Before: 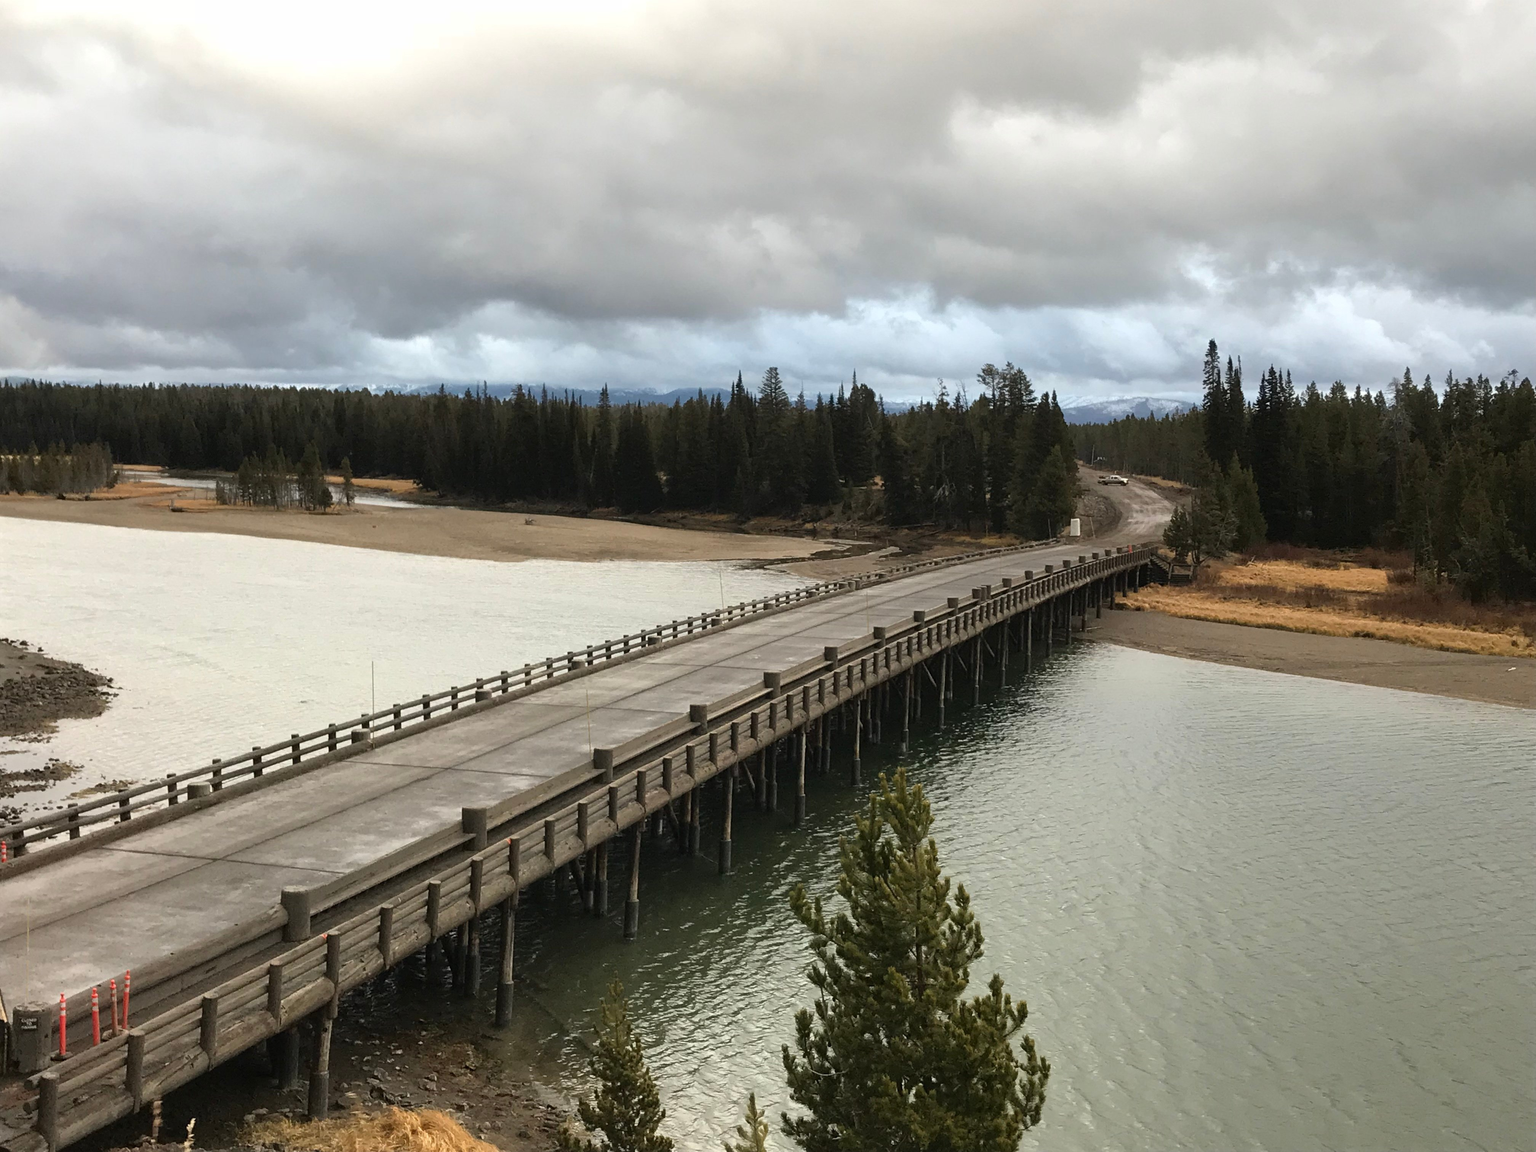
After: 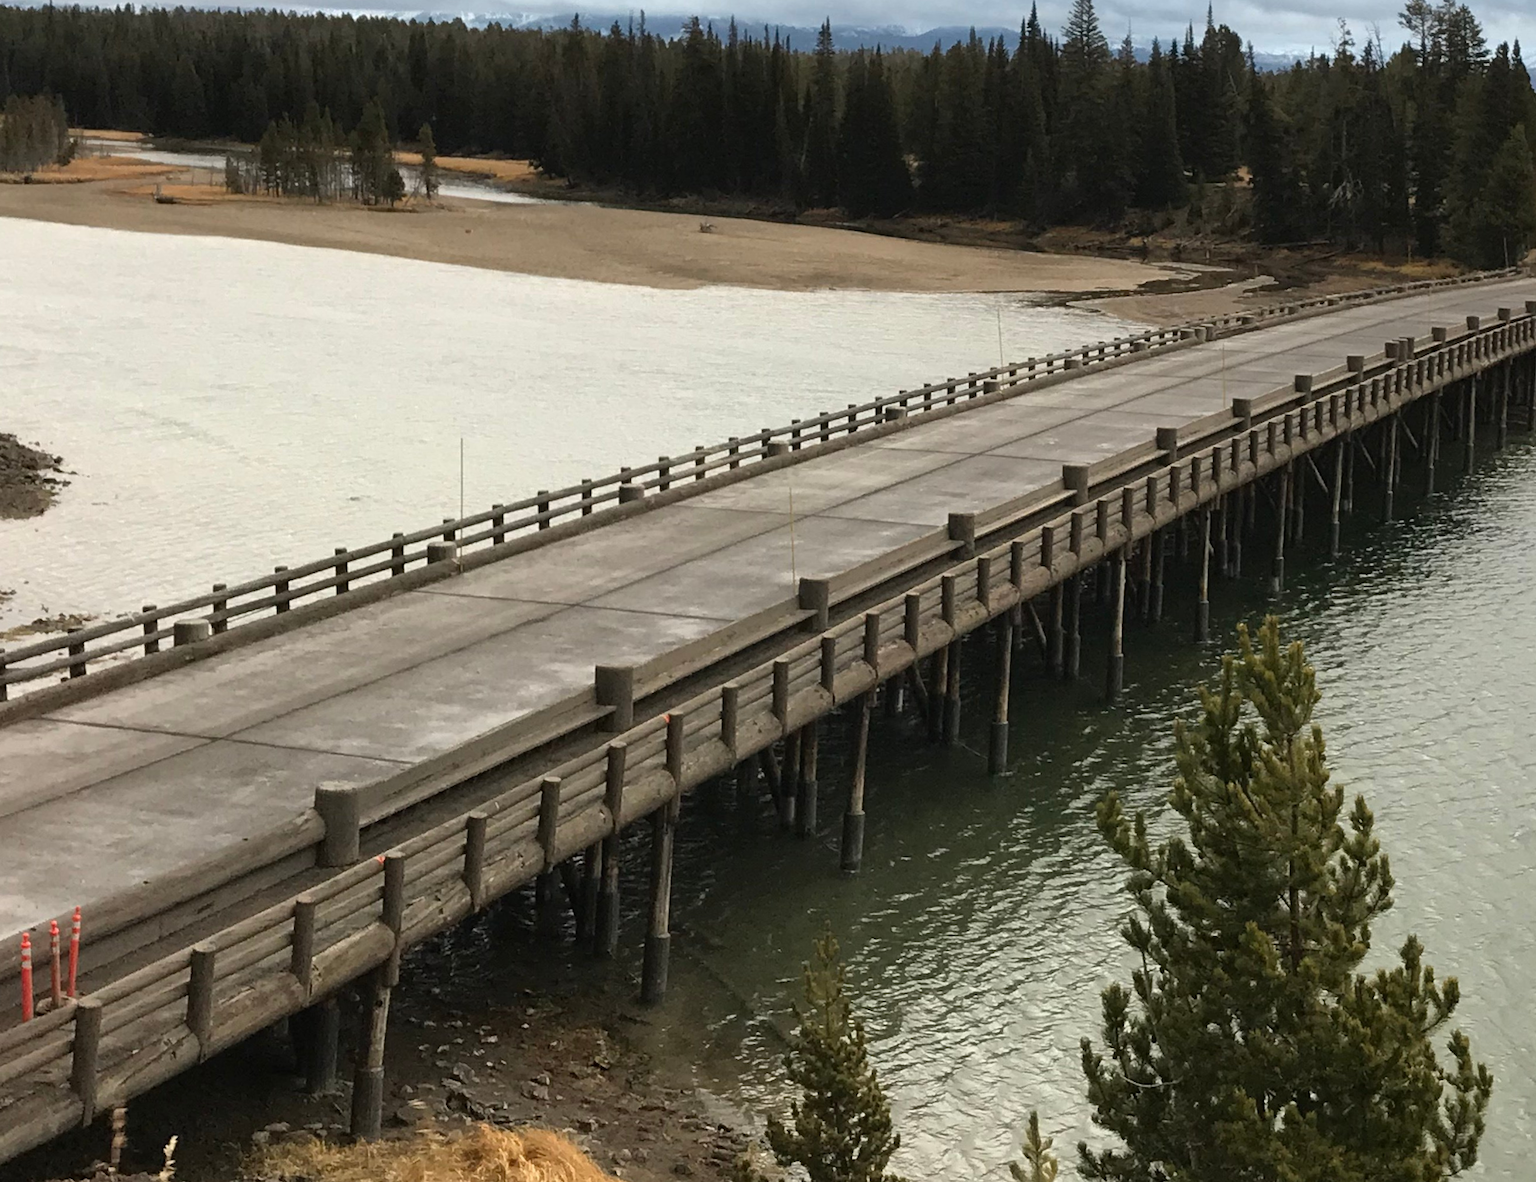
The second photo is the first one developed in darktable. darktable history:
crop and rotate: angle -0.983°, left 3.603%, top 31.695%, right 29.85%
